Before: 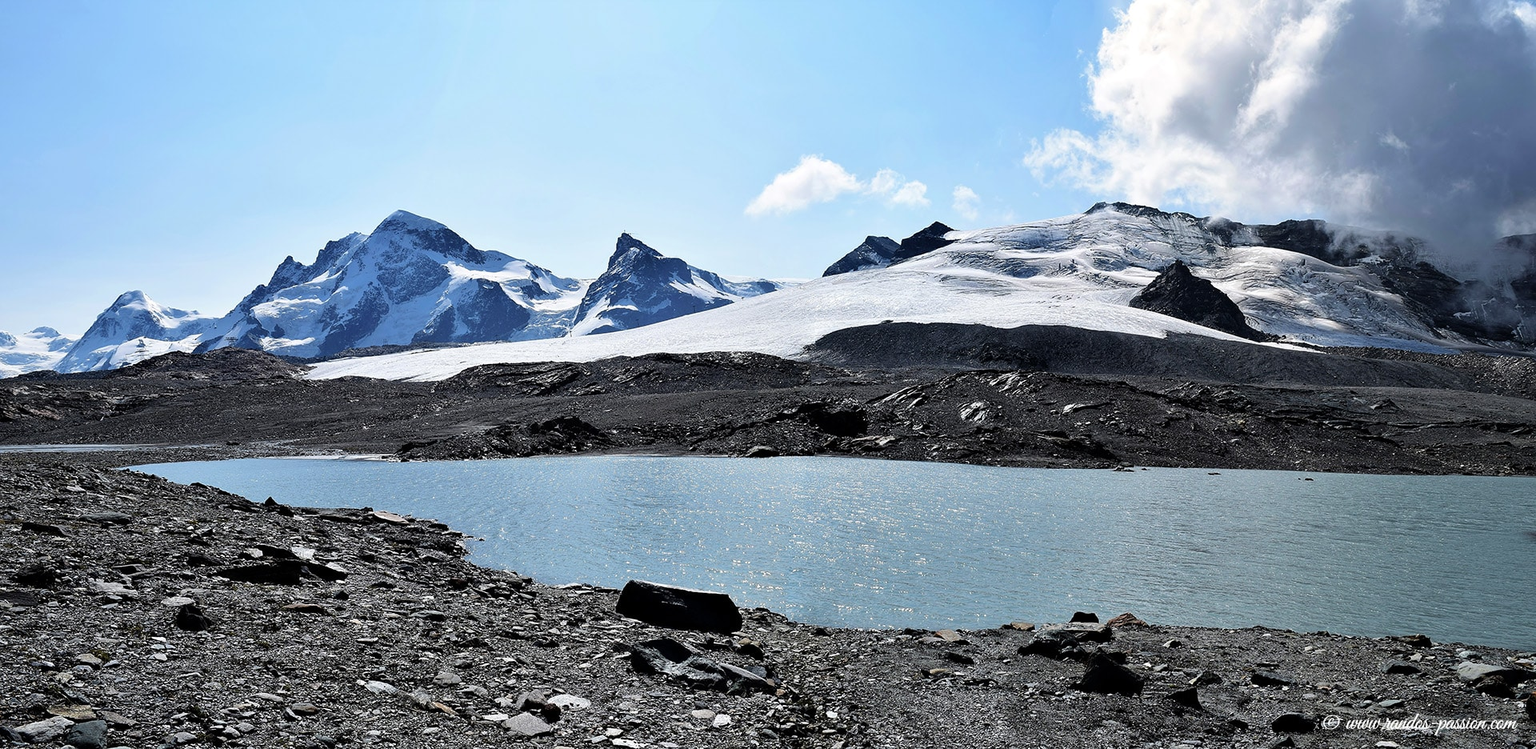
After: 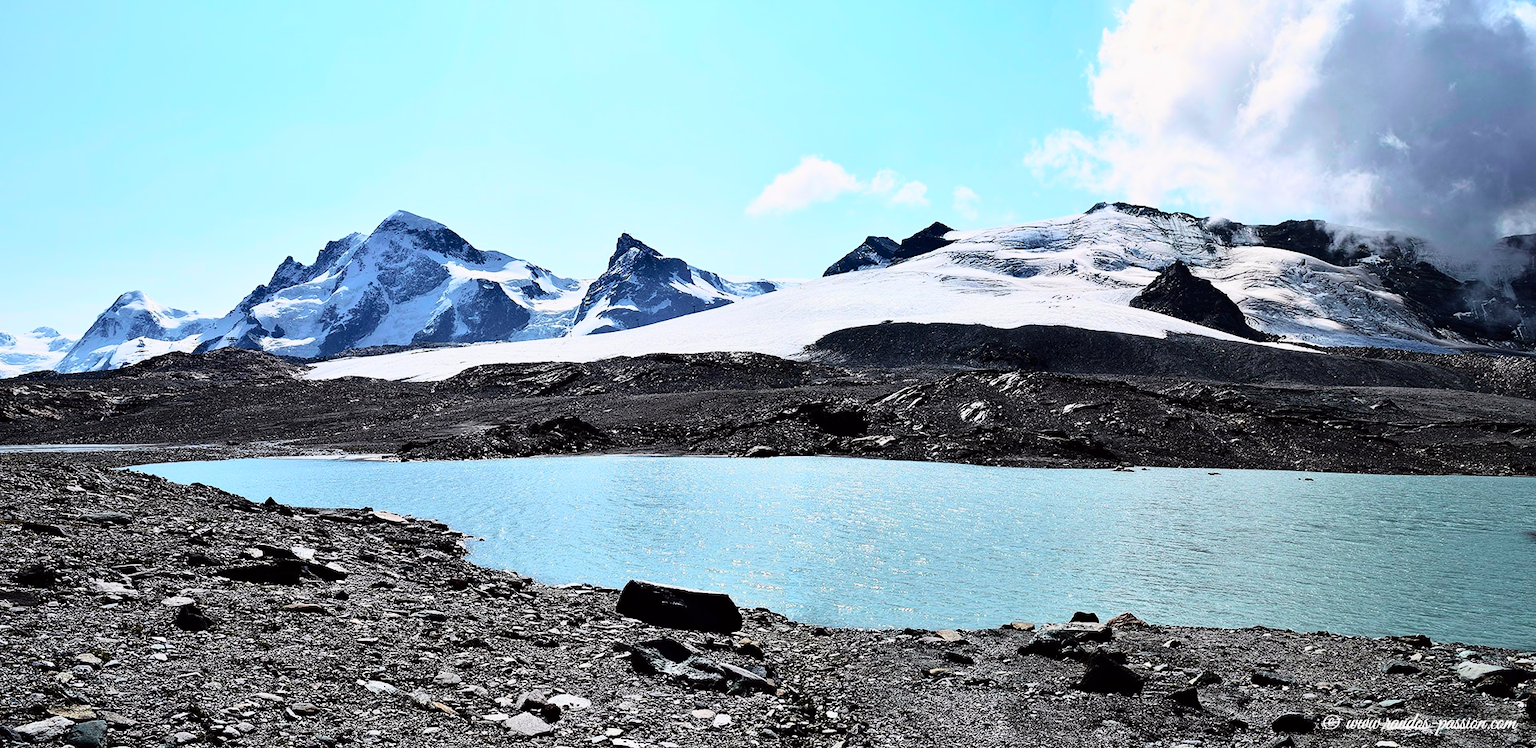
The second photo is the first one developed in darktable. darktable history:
tone curve: curves: ch0 [(0, 0) (0.187, 0.12) (0.392, 0.438) (0.704, 0.86) (0.858, 0.938) (1, 0.981)]; ch1 [(0, 0) (0.402, 0.36) (0.476, 0.456) (0.498, 0.501) (0.518, 0.521) (0.58, 0.598) (0.619, 0.663) (0.692, 0.744) (1, 1)]; ch2 [(0, 0) (0.427, 0.417) (0.483, 0.481) (0.503, 0.503) (0.526, 0.53) (0.563, 0.585) (0.626, 0.703) (0.699, 0.753) (0.997, 0.858)], color space Lab, independent channels
